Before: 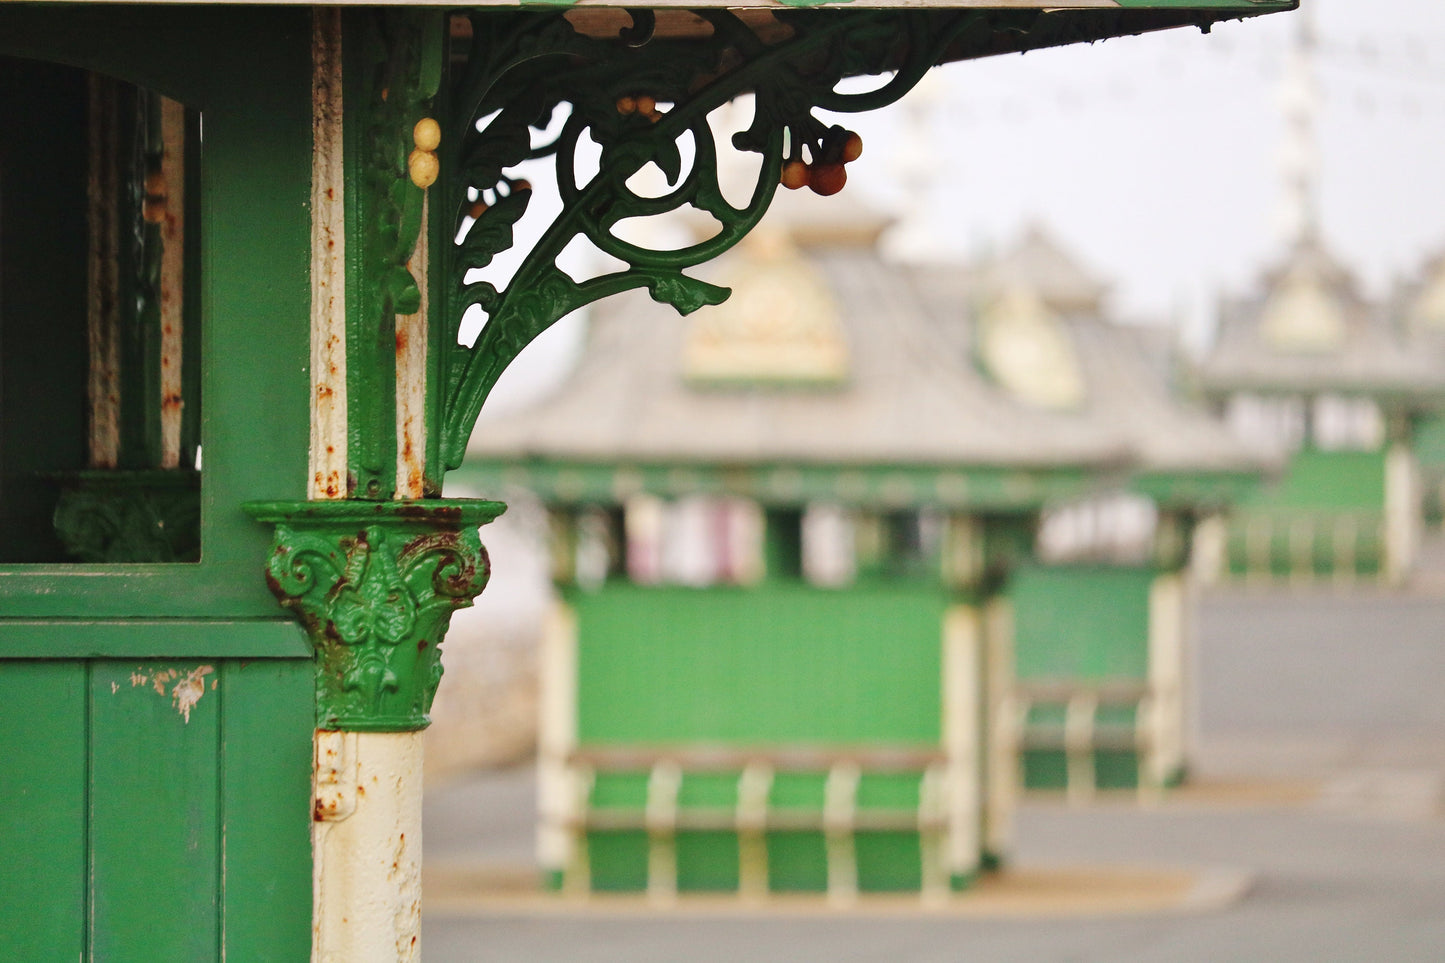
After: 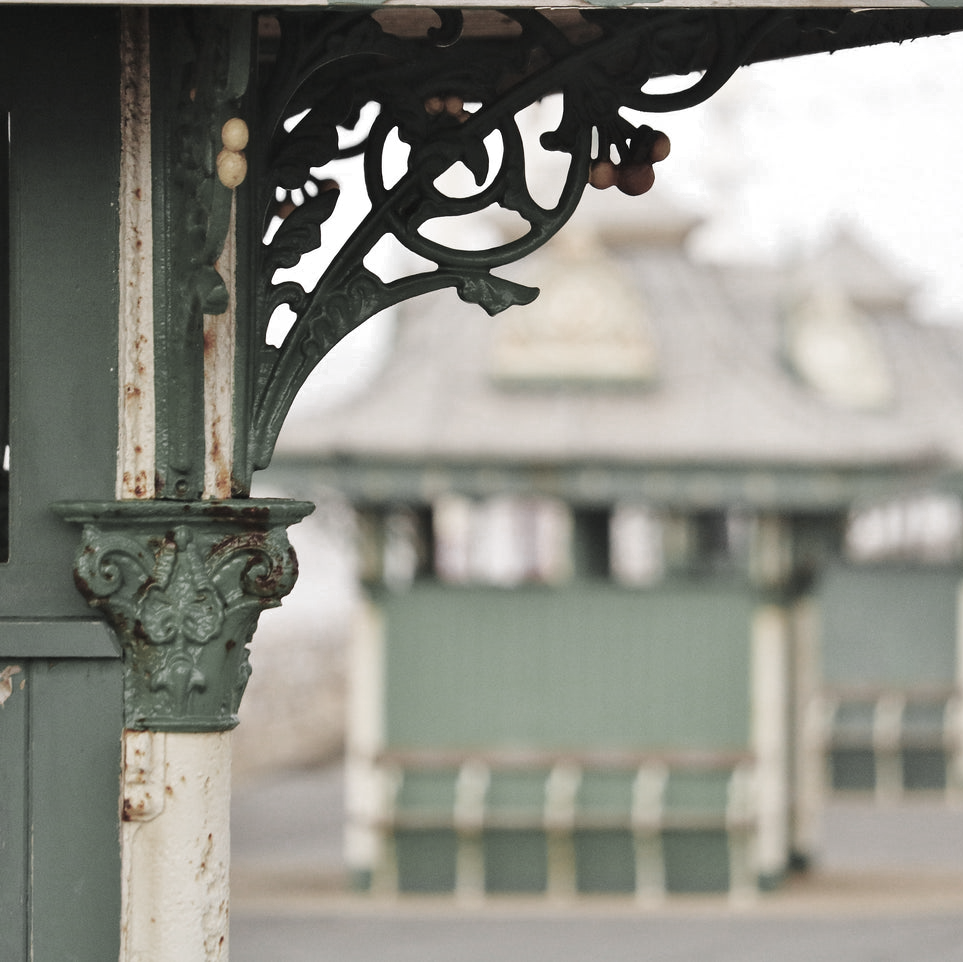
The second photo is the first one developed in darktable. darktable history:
crop and rotate: left 13.342%, right 19.991%
tone curve: curves: ch0 [(0, 0) (0.003, 0.014) (0.011, 0.019) (0.025, 0.029) (0.044, 0.047) (0.069, 0.071) (0.1, 0.101) (0.136, 0.131) (0.177, 0.166) (0.224, 0.212) (0.277, 0.263) (0.335, 0.32) (0.399, 0.387) (0.468, 0.459) (0.543, 0.541) (0.623, 0.626) (0.709, 0.717) (0.801, 0.813) (0.898, 0.909) (1, 1)], preserve colors none
color zones: curves: ch0 [(0, 0.613) (0.01, 0.613) (0.245, 0.448) (0.498, 0.529) (0.642, 0.665) (0.879, 0.777) (0.99, 0.613)]; ch1 [(0, 0.035) (0.121, 0.189) (0.259, 0.197) (0.415, 0.061) (0.589, 0.022) (0.732, 0.022) (0.857, 0.026) (0.991, 0.053)]
